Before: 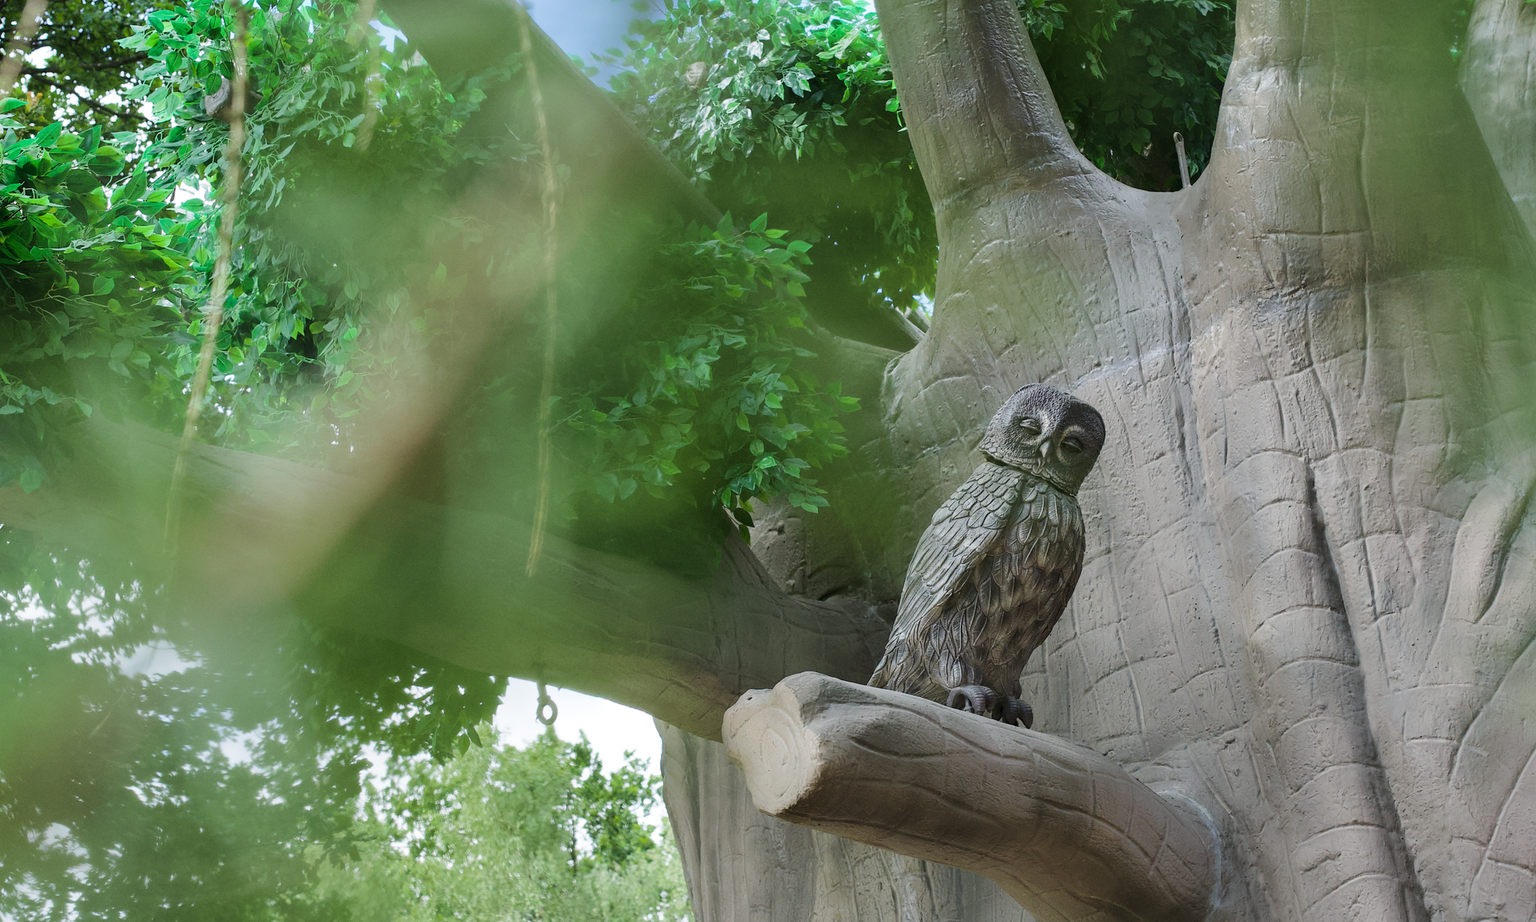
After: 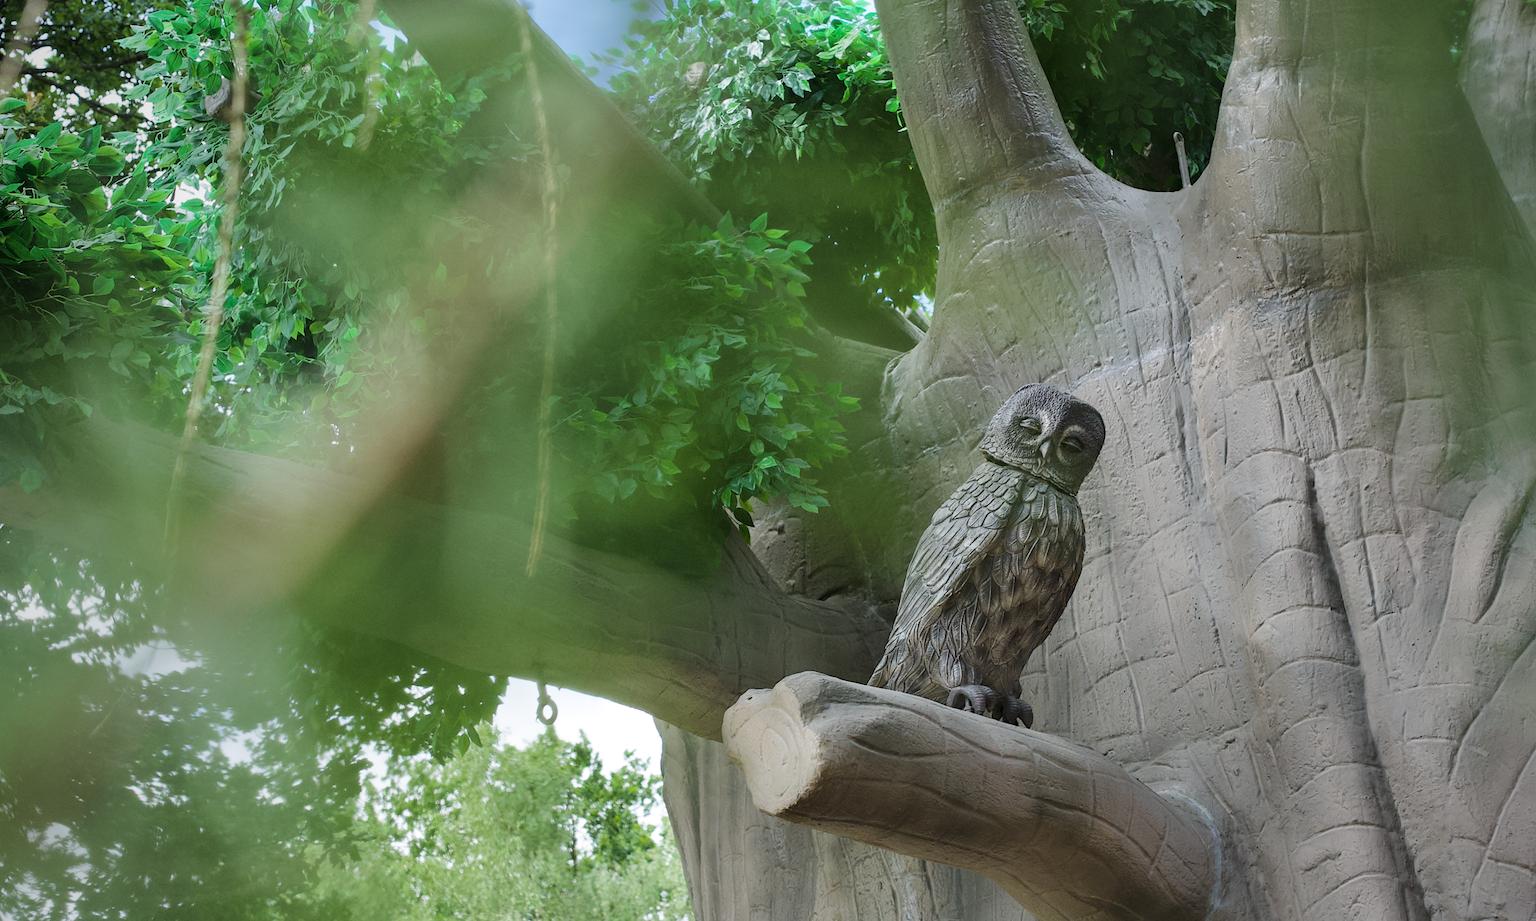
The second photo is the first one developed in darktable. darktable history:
vignetting: fall-off start 96.43%, fall-off radius 99.65%, brightness -0.423, saturation -0.189, center (-0.026, 0.402), width/height ratio 0.613
